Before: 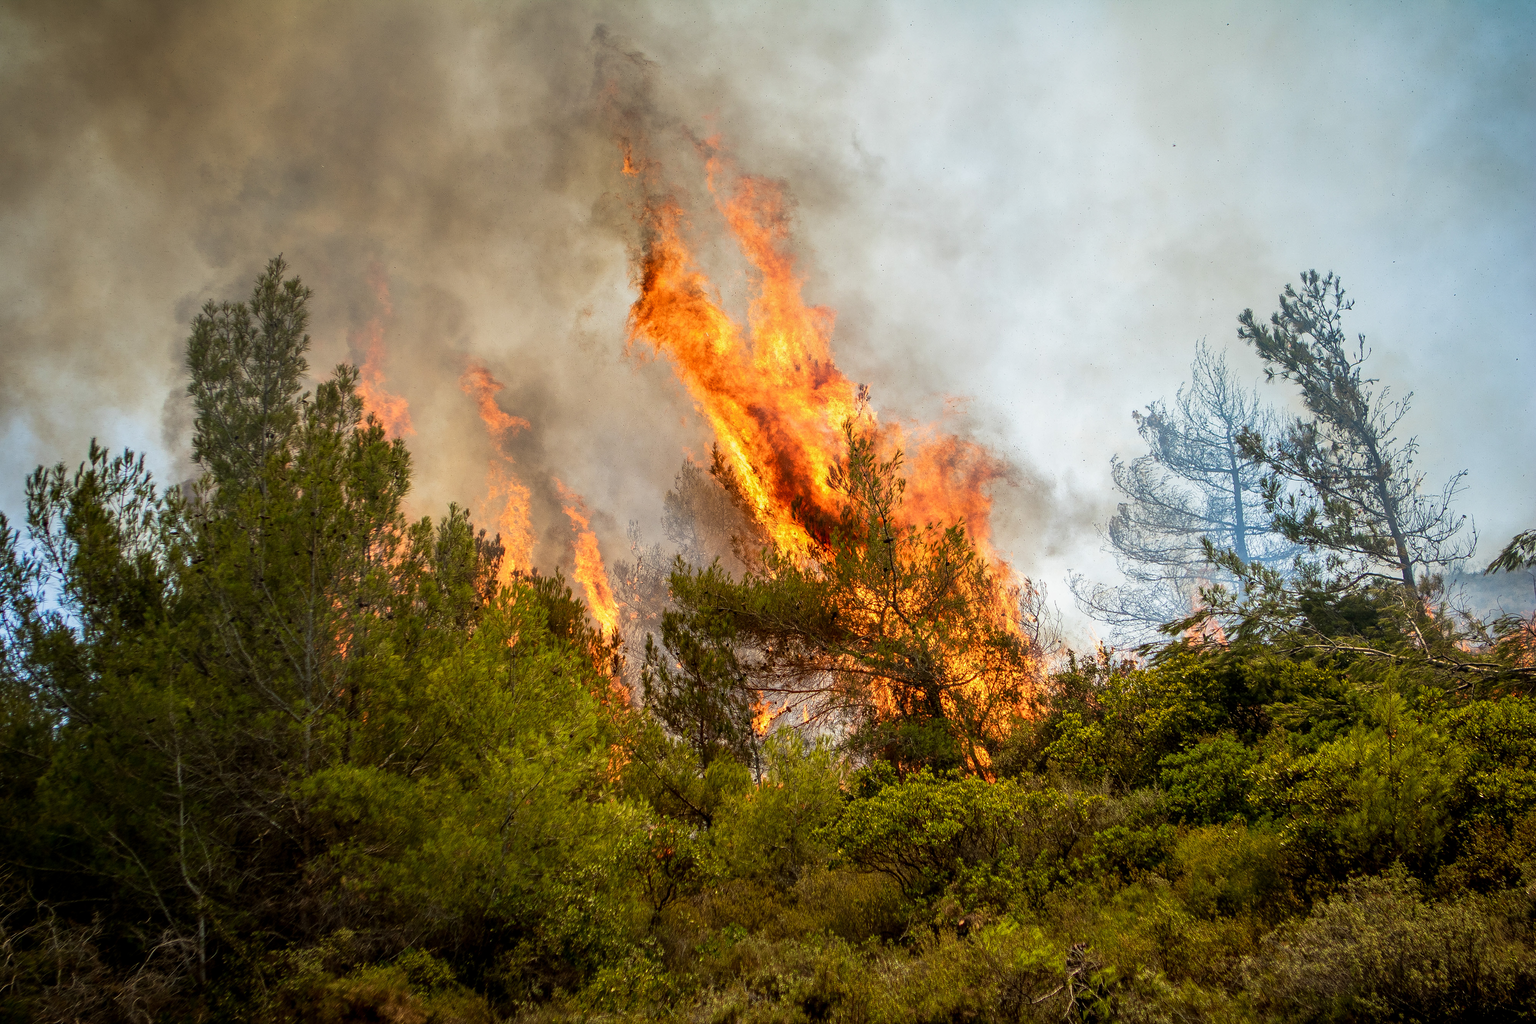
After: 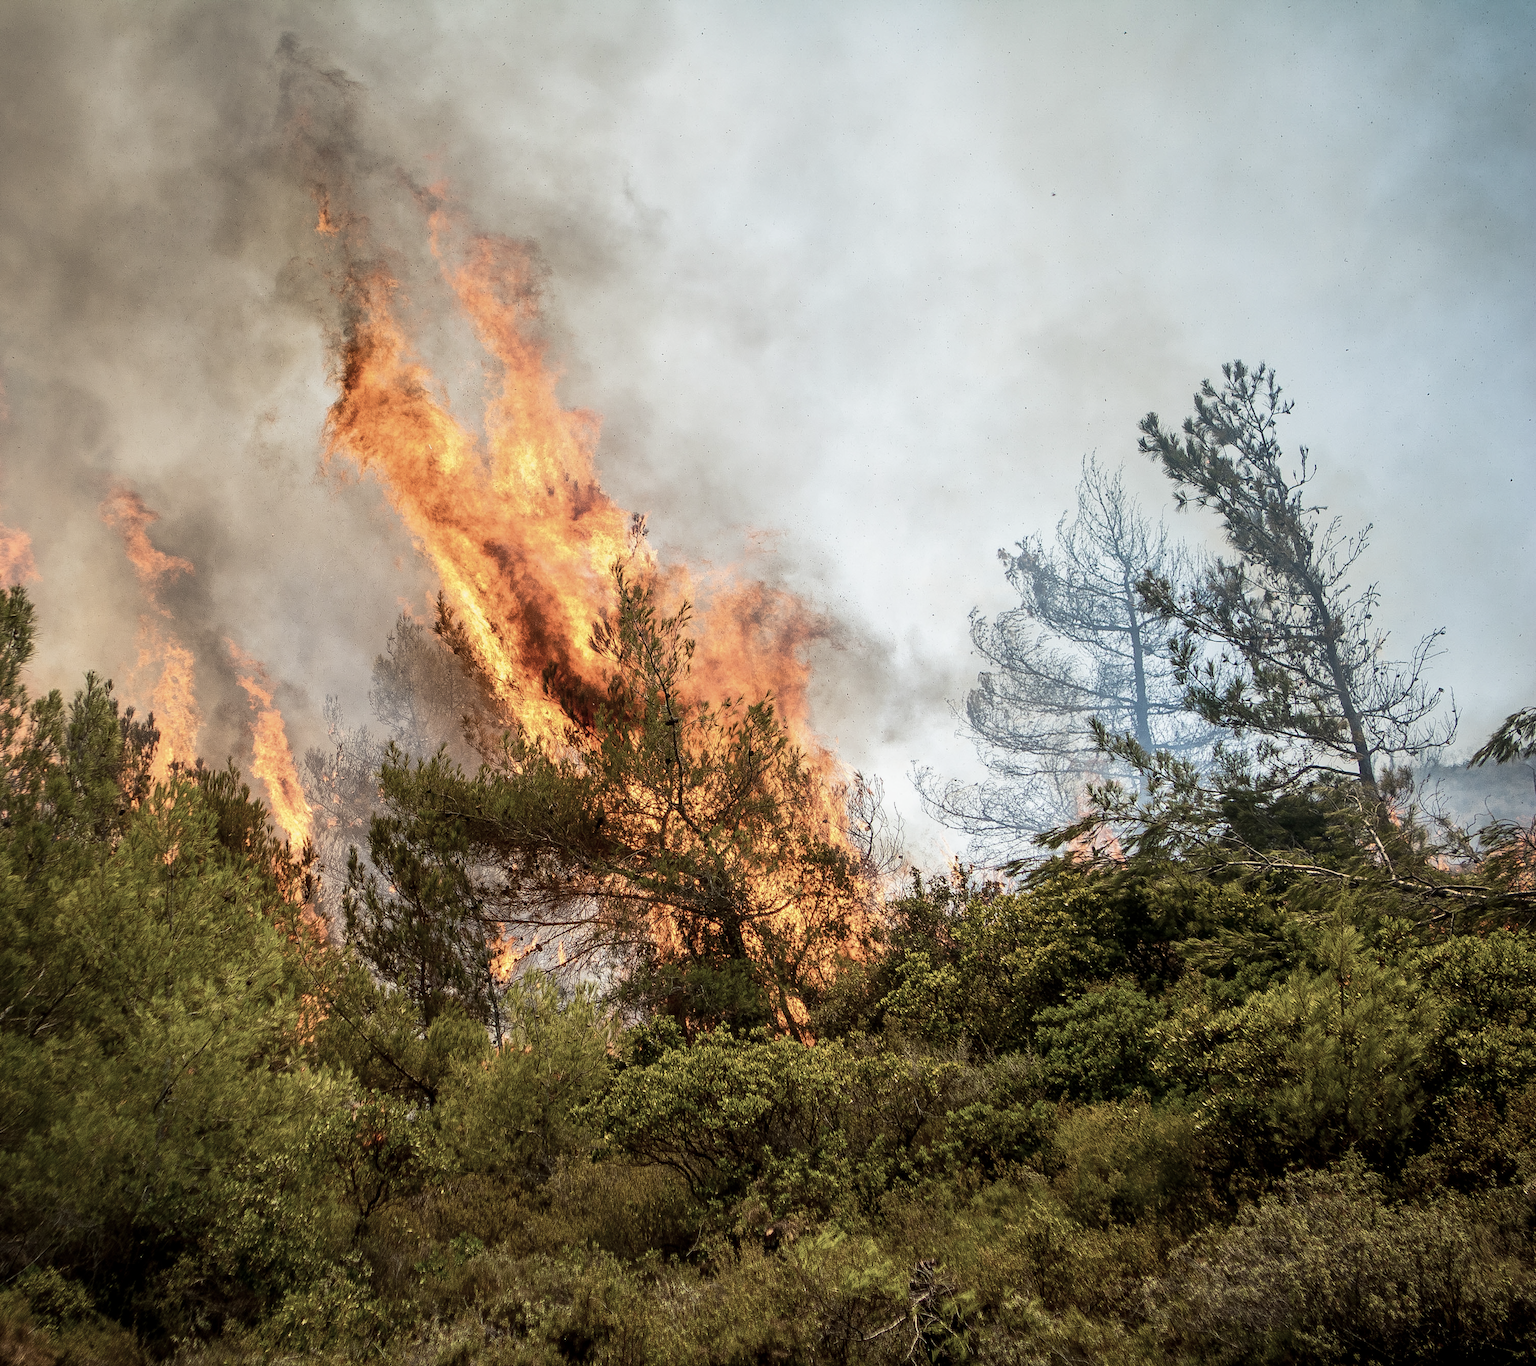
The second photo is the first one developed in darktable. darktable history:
crop and rotate: left 25.096%
contrast brightness saturation: contrast 0.105, saturation -0.364
